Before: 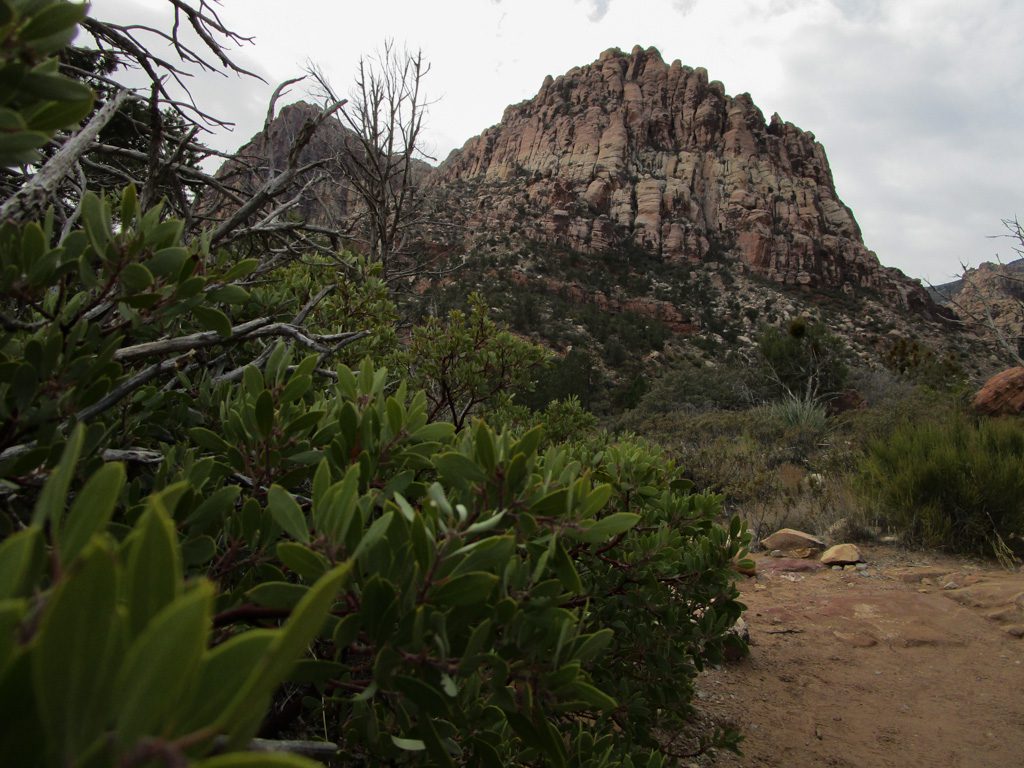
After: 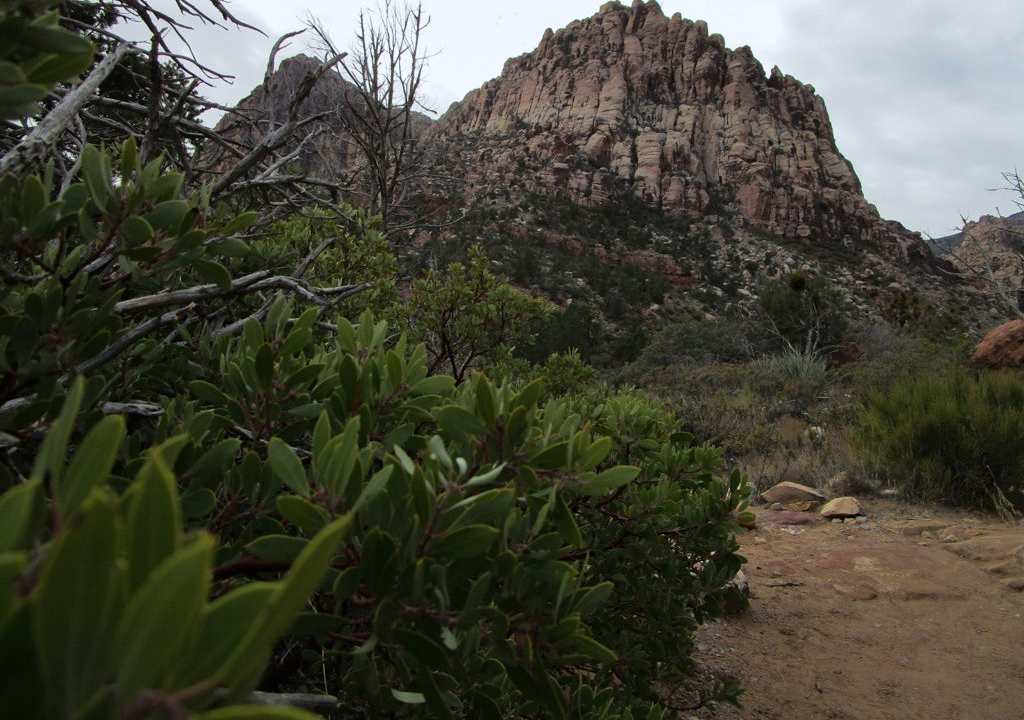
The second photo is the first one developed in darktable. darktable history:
crop and rotate: top 6.25%
color calibration: x 0.355, y 0.367, temperature 4700.38 K
